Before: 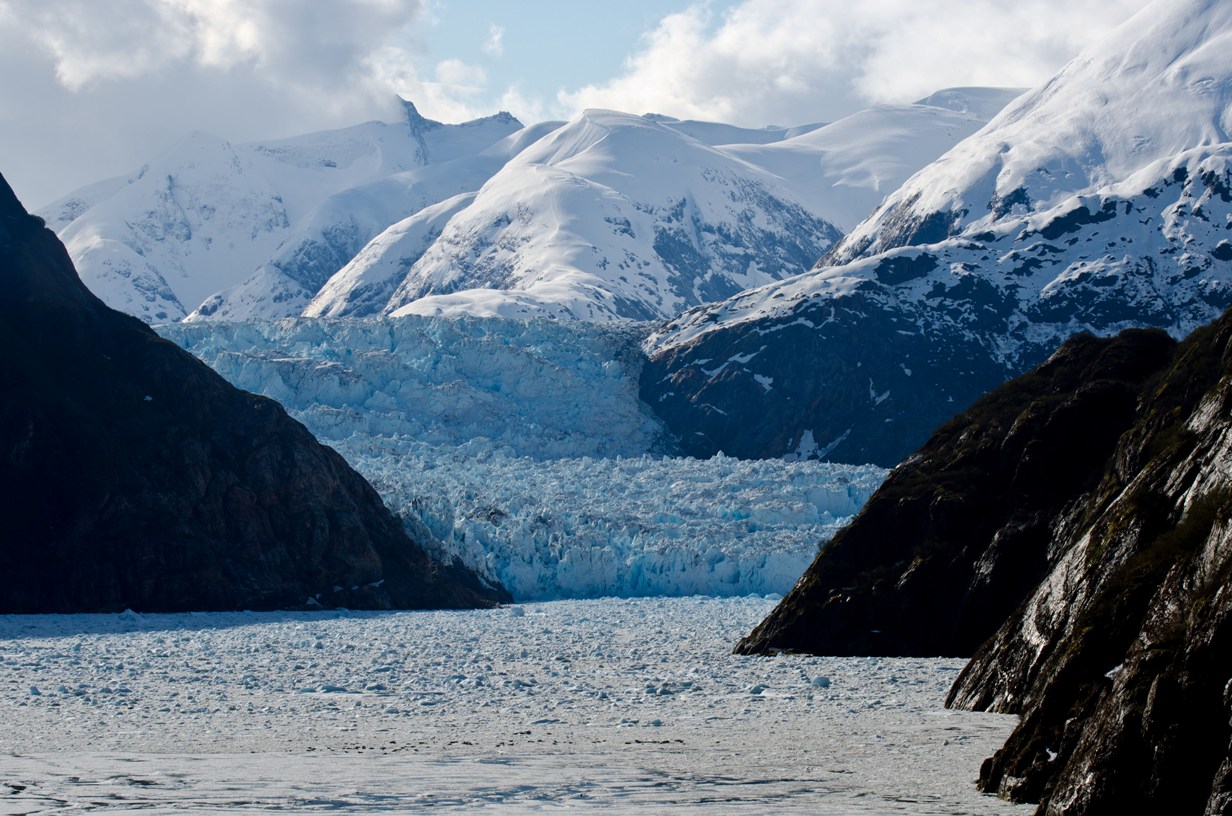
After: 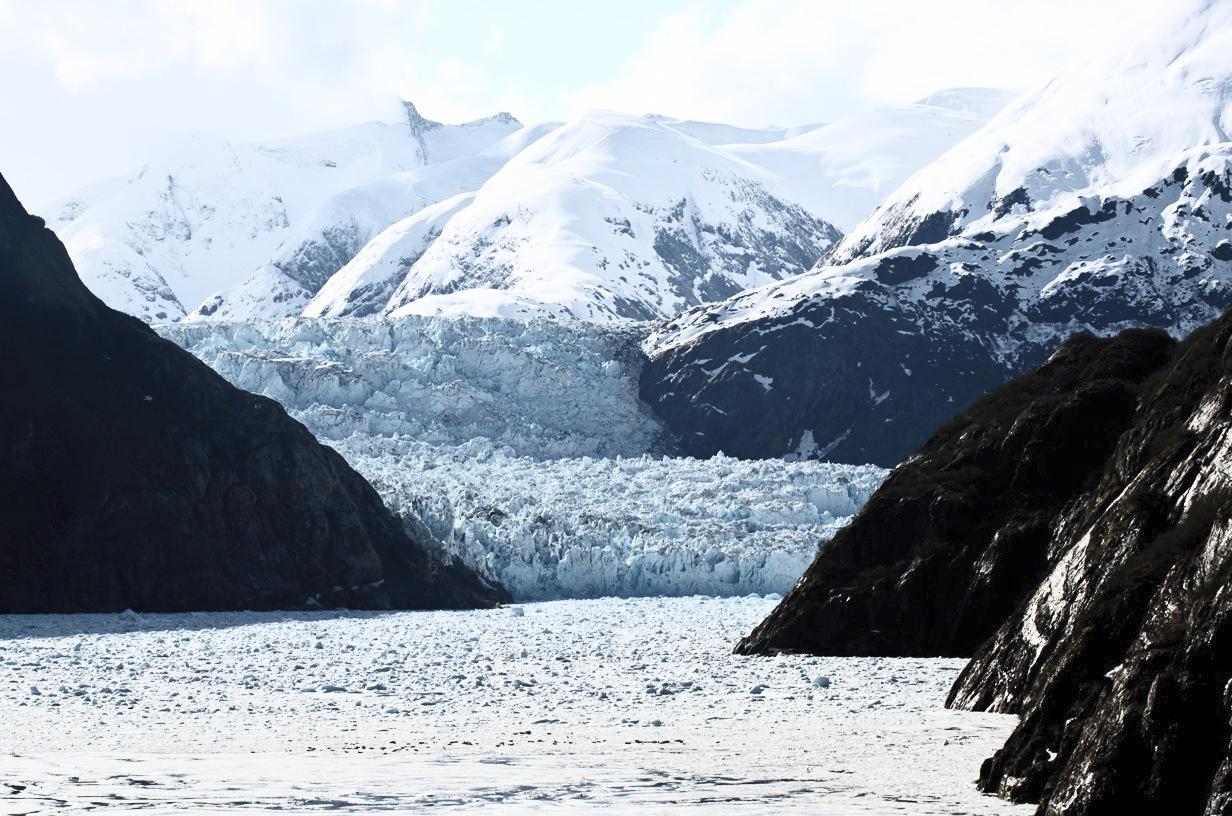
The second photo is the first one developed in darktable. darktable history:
contrast brightness saturation: contrast 0.585, brightness 0.577, saturation -0.335
